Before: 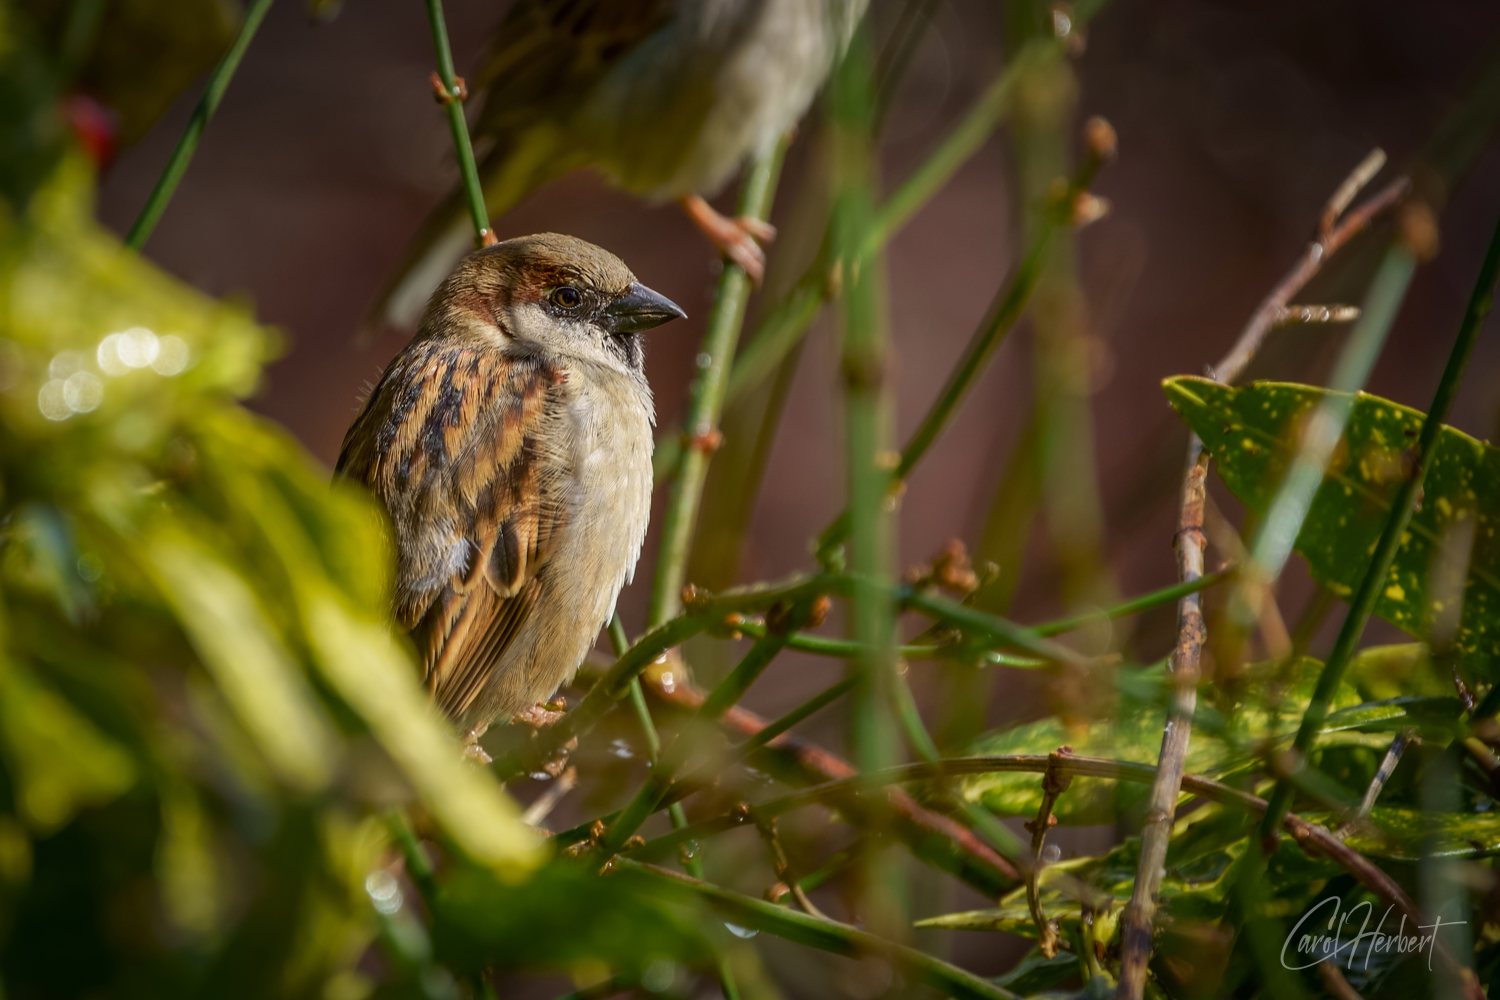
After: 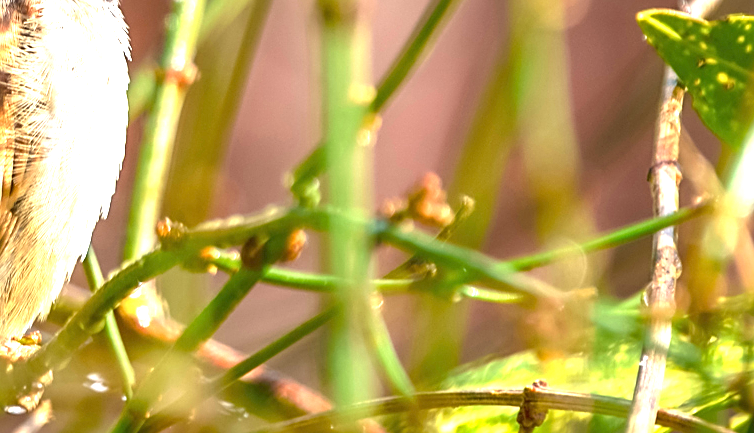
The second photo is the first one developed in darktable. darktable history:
exposure: exposure 2.221 EV, compensate highlight preservation false
sharpen: on, module defaults
crop: left 35.002%, top 36.614%, right 14.697%, bottom 20.037%
